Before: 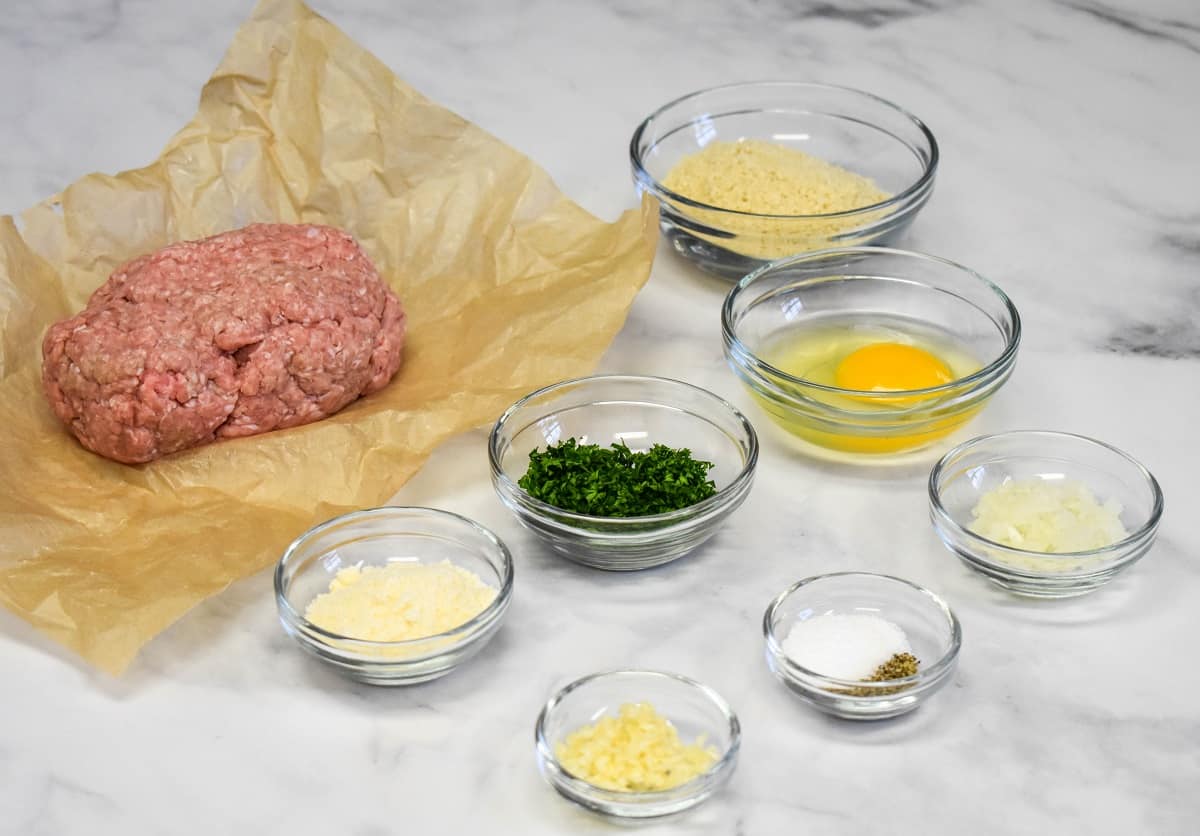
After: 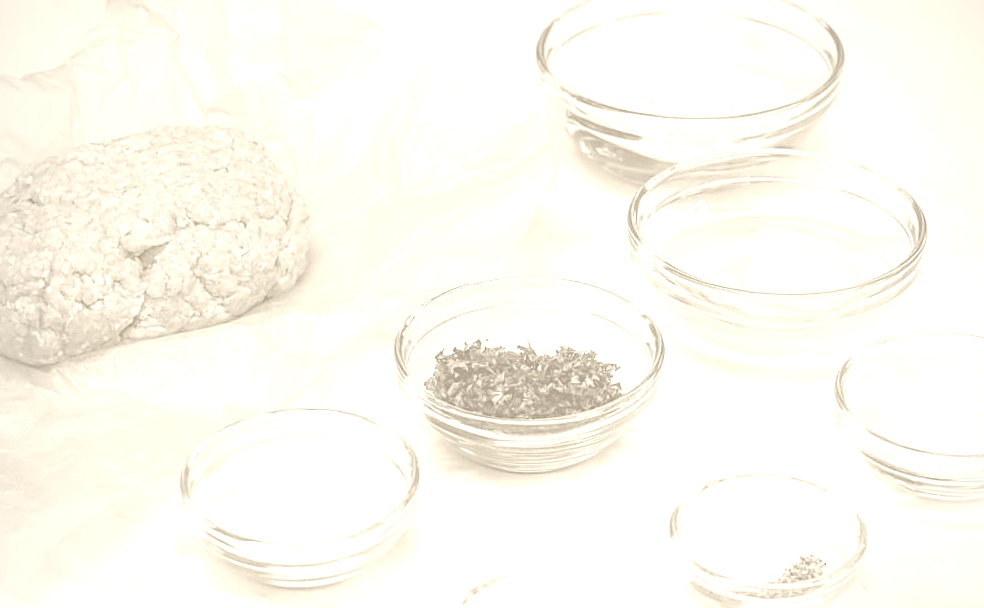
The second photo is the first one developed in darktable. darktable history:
sharpen: on, module defaults
colorize: hue 36°, saturation 71%, lightness 80.79%
crop: left 7.856%, top 11.836%, right 10.12%, bottom 15.387%
vignetting: fall-off radius 81.94%
